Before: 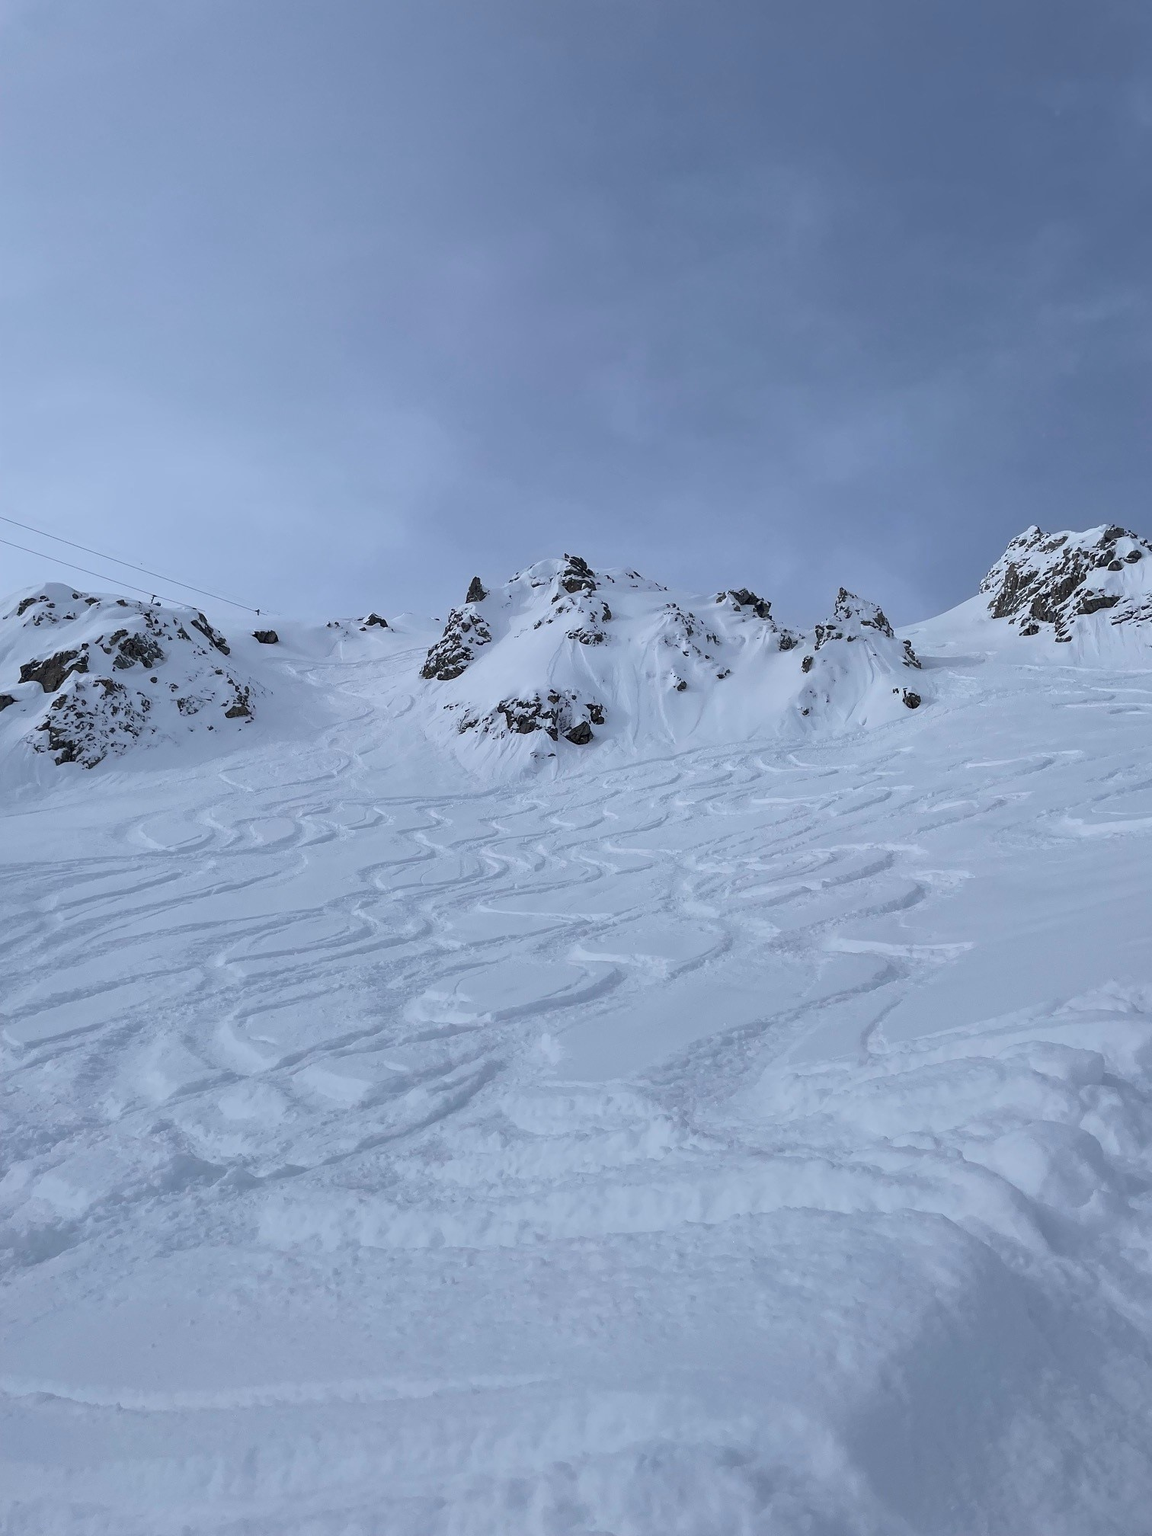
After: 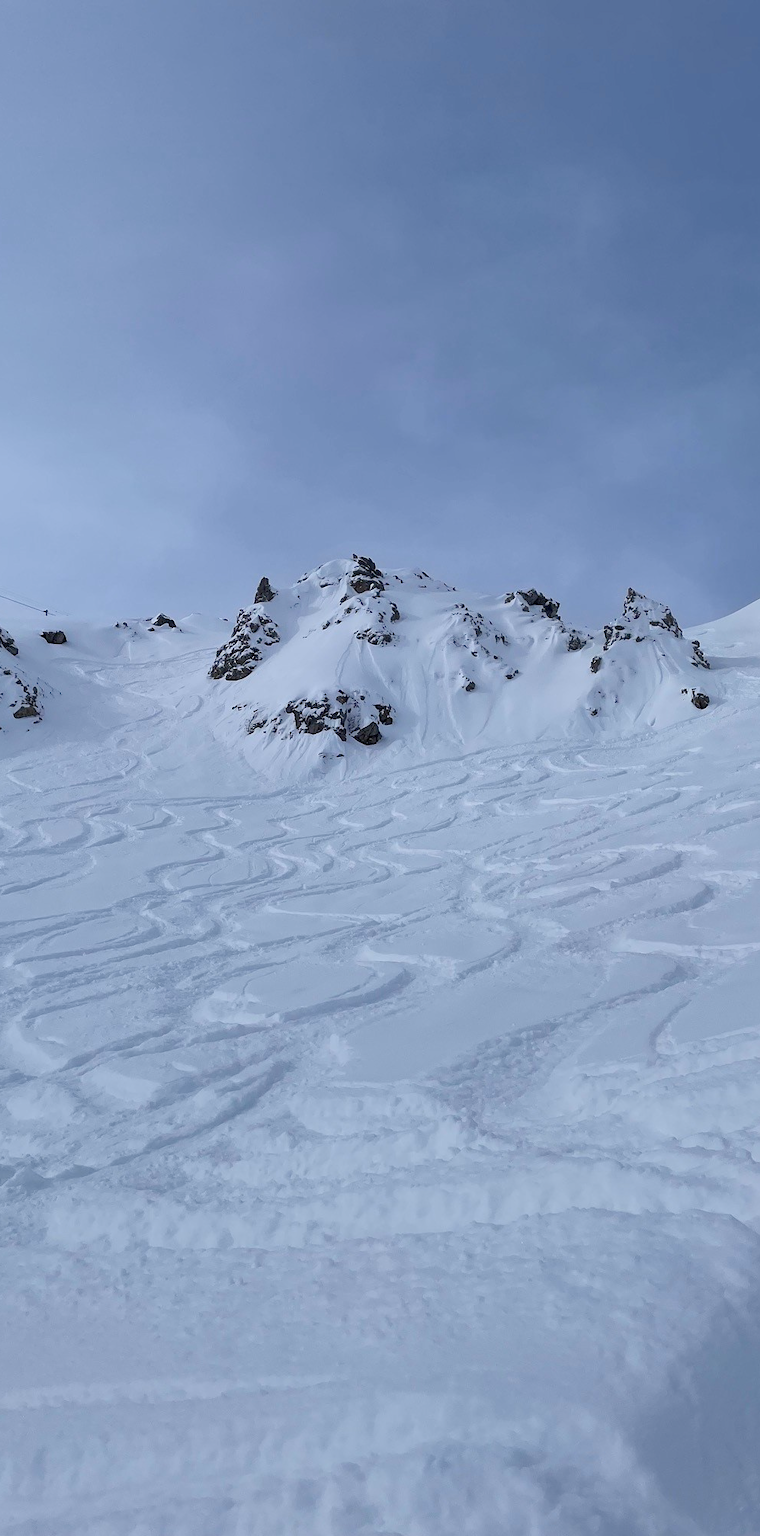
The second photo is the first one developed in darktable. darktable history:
color balance rgb: perceptual saturation grading › global saturation 20%, perceptual saturation grading › highlights -25%, perceptual saturation grading › shadows 25%
crop and rotate: left 18.442%, right 15.508%
